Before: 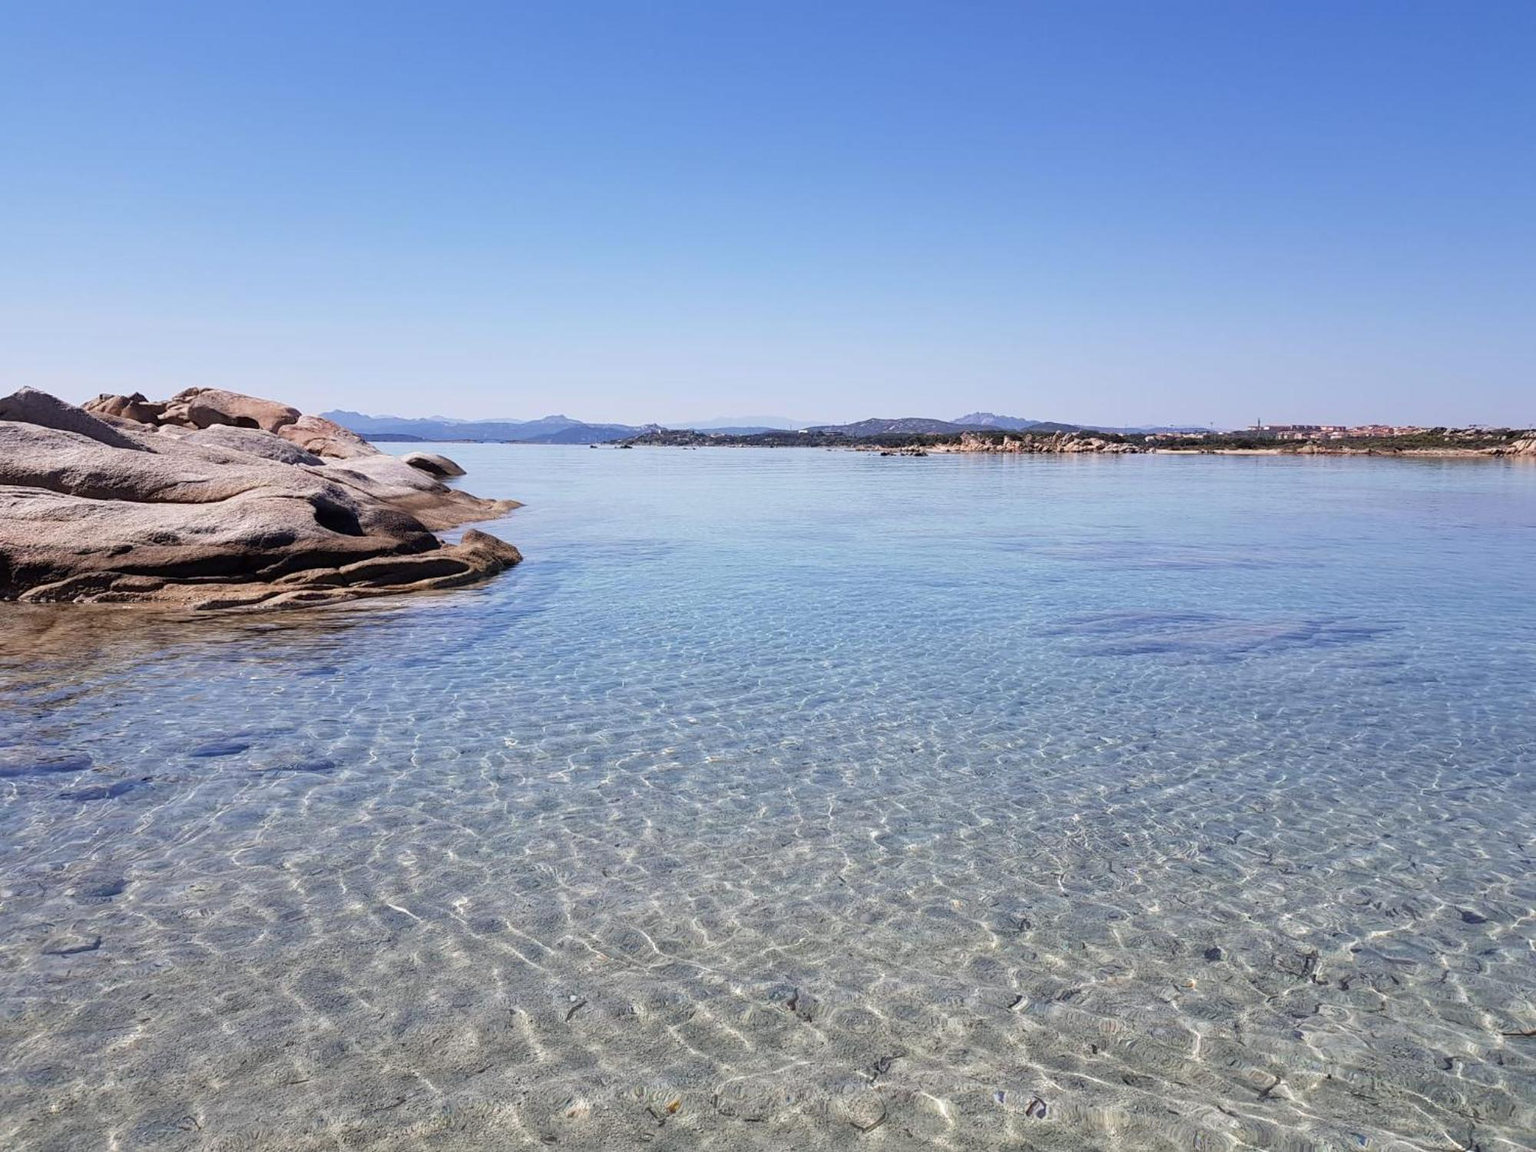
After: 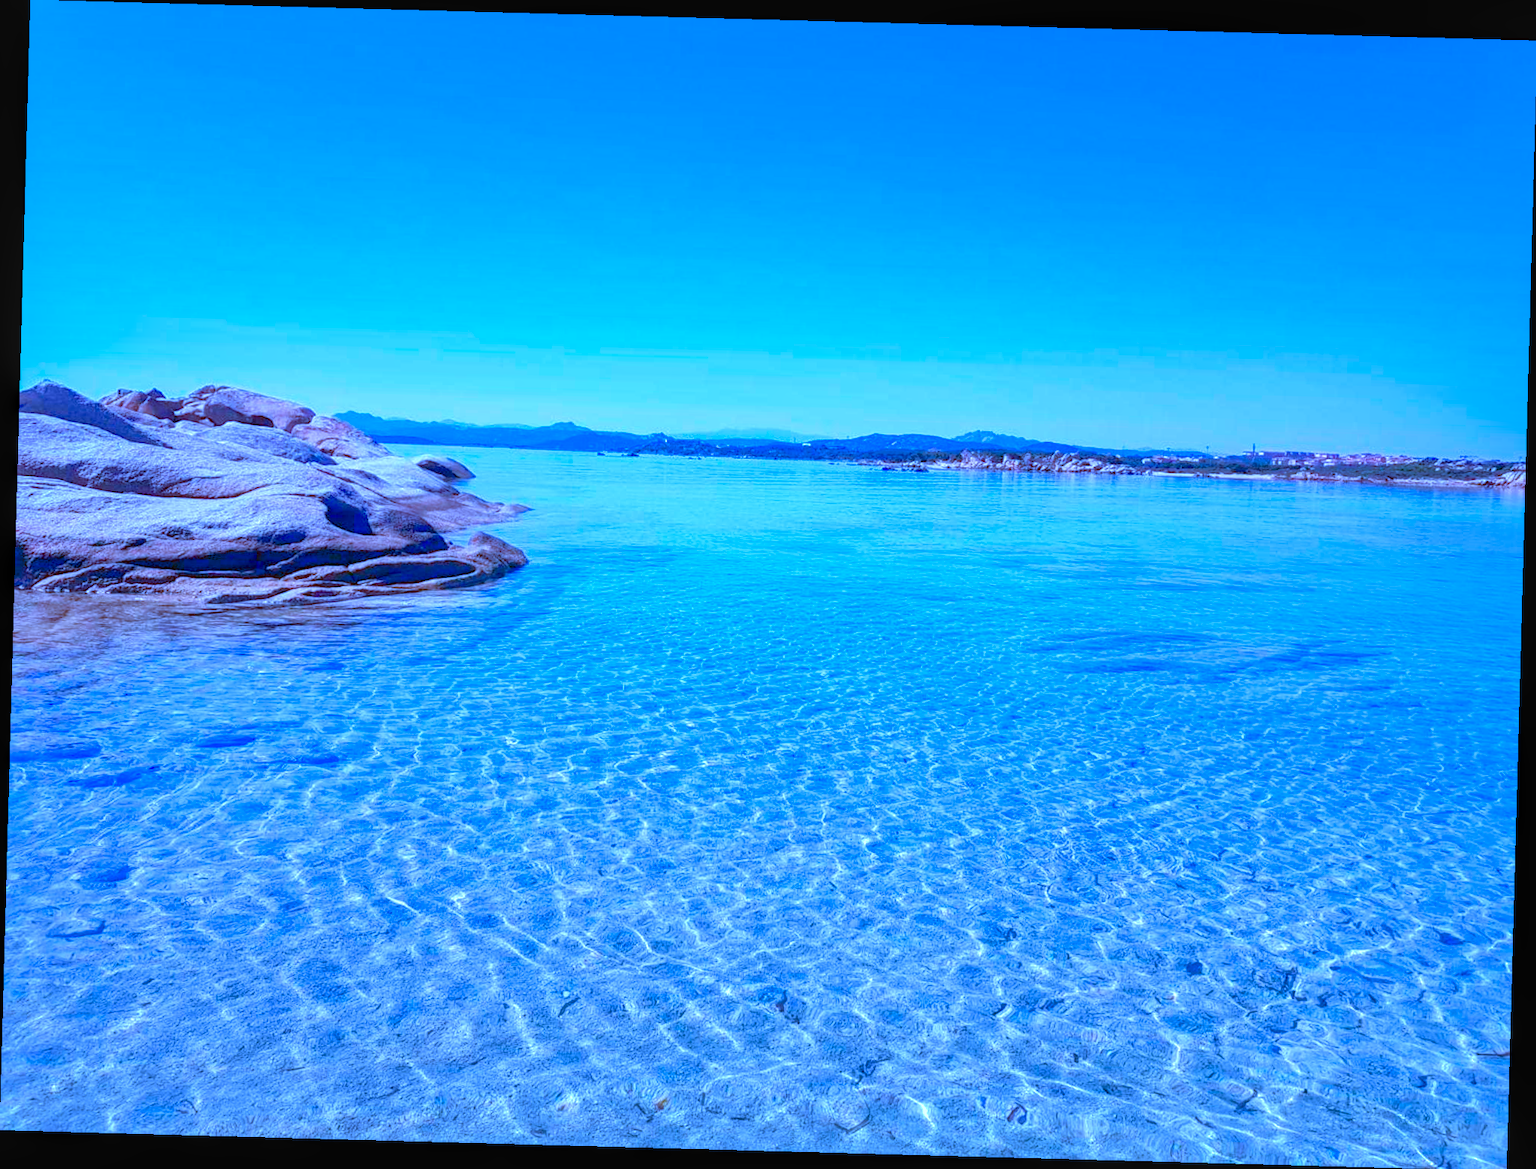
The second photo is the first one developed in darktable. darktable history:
crop and rotate: angle -1.56°
exposure: exposure 0.076 EV, compensate exposure bias true, compensate highlight preservation false
levels: levels [0, 0.397, 0.955]
velvia: on, module defaults
color calibration: illuminant custom, x 0.459, y 0.428, temperature 2627.39 K
shadows and highlights: on, module defaults
local contrast: on, module defaults
